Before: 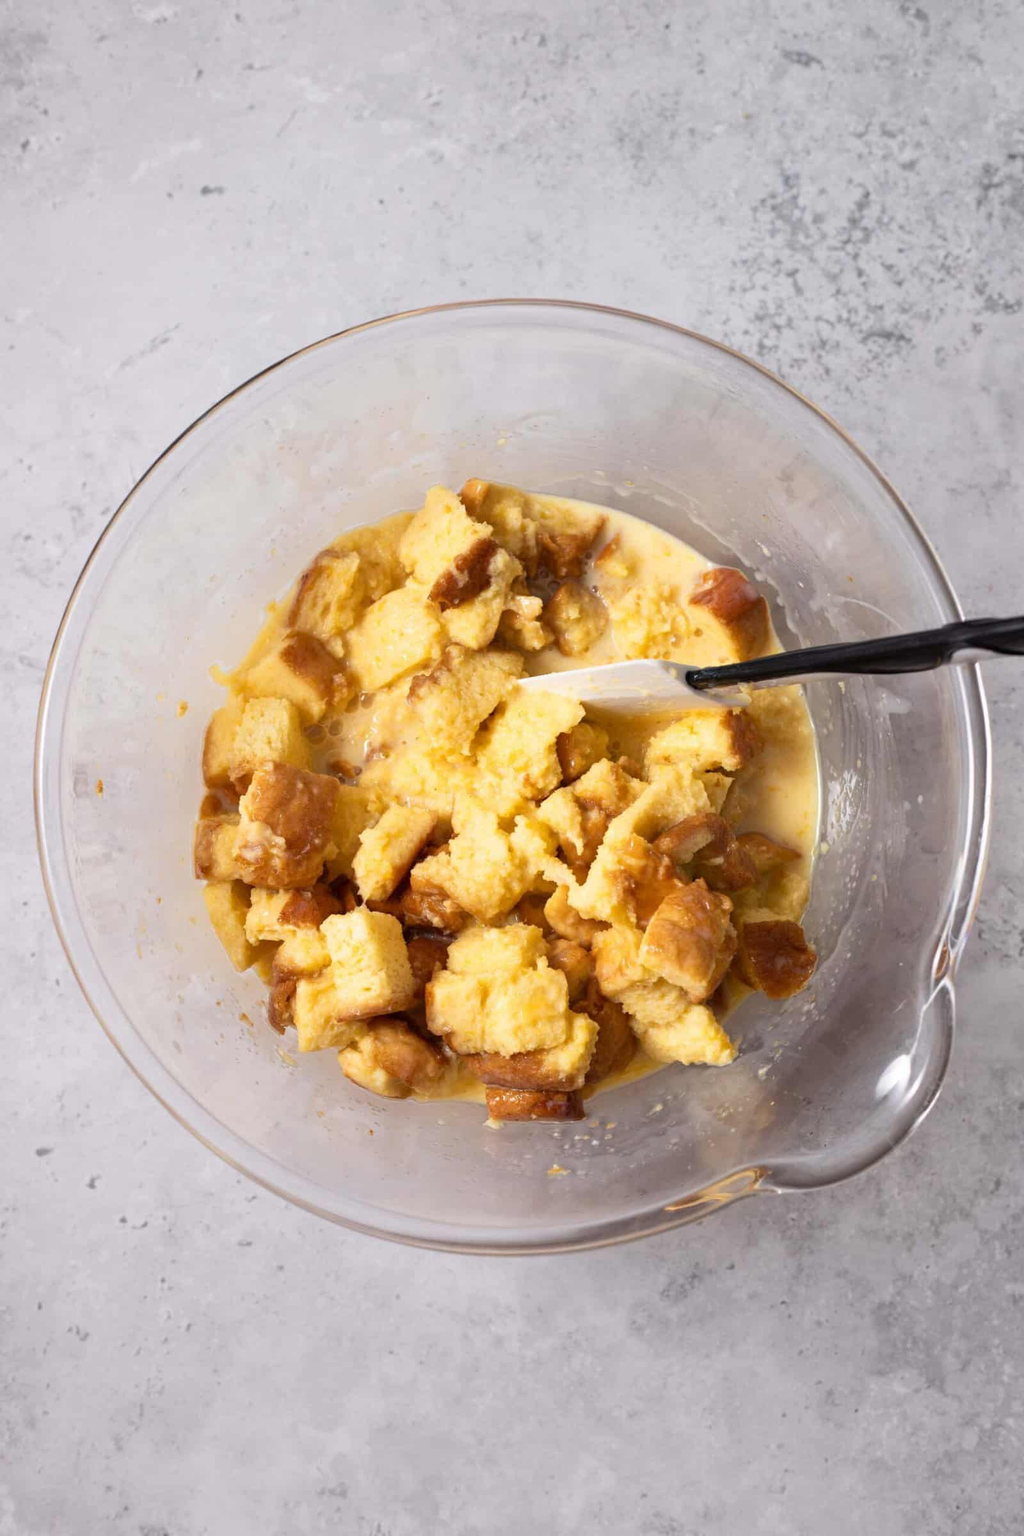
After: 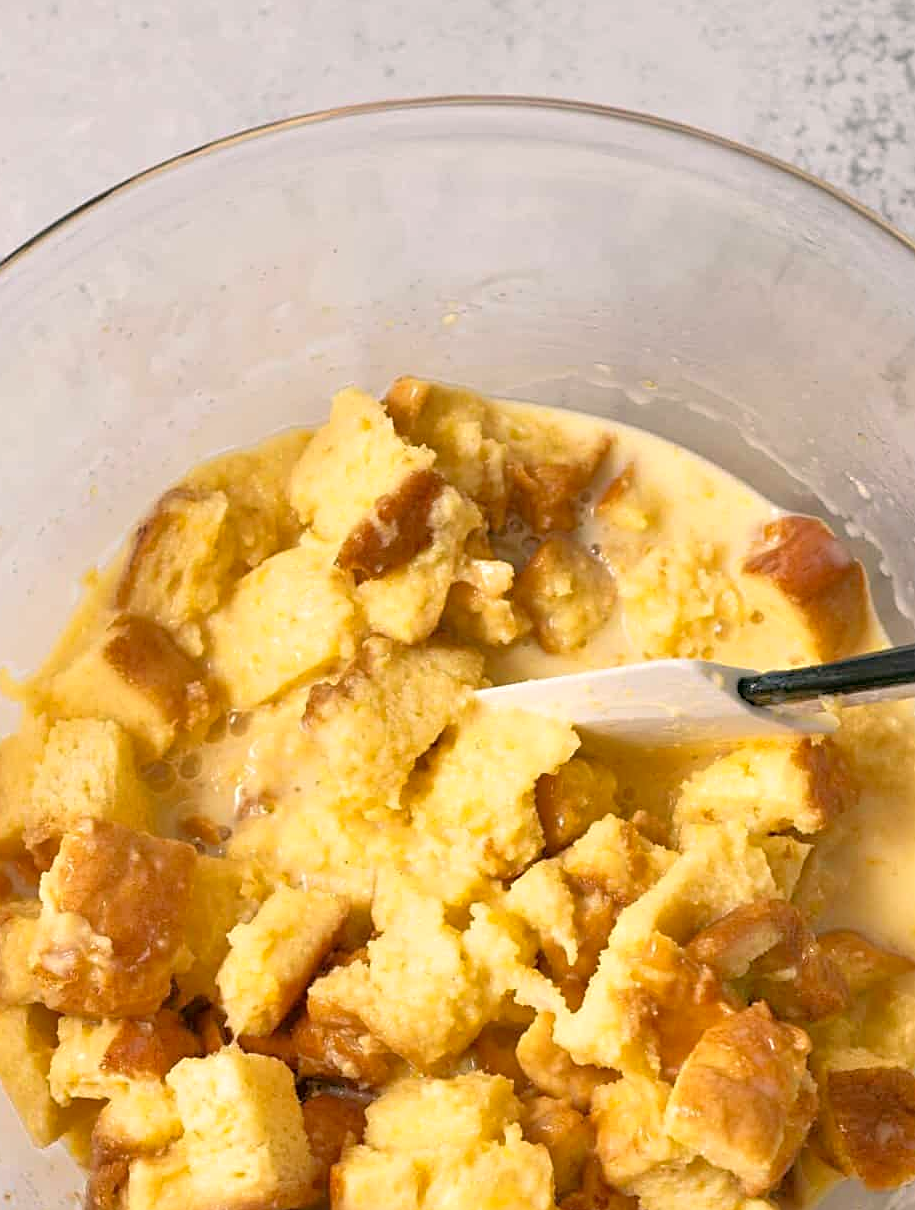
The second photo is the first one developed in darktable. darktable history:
tone equalizer: -7 EV 0.15 EV, -6 EV 0.6 EV, -5 EV 1.15 EV, -4 EV 1.33 EV, -3 EV 1.15 EV, -2 EV 0.6 EV, -1 EV 0.15 EV, mask exposure compensation -0.5 EV
crop: left 20.932%, top 15.471%, right 21.848%, bottom 34.081%
sharpen: on, module defaults
color correction: highlights a* 4.02, highlights b* 4.98, shadows a* -7.55, shadows b* 4.98
